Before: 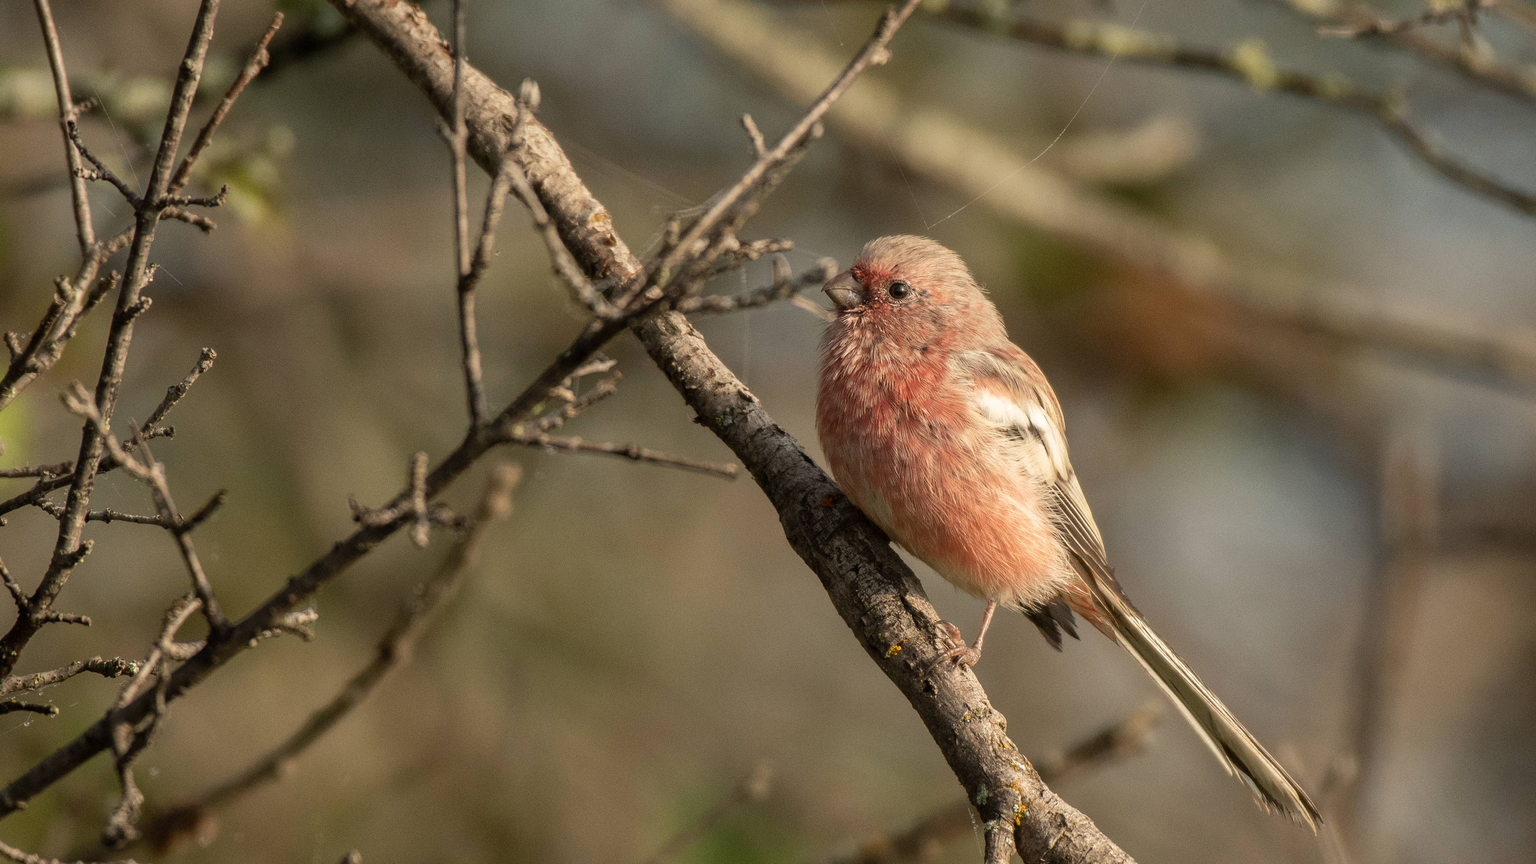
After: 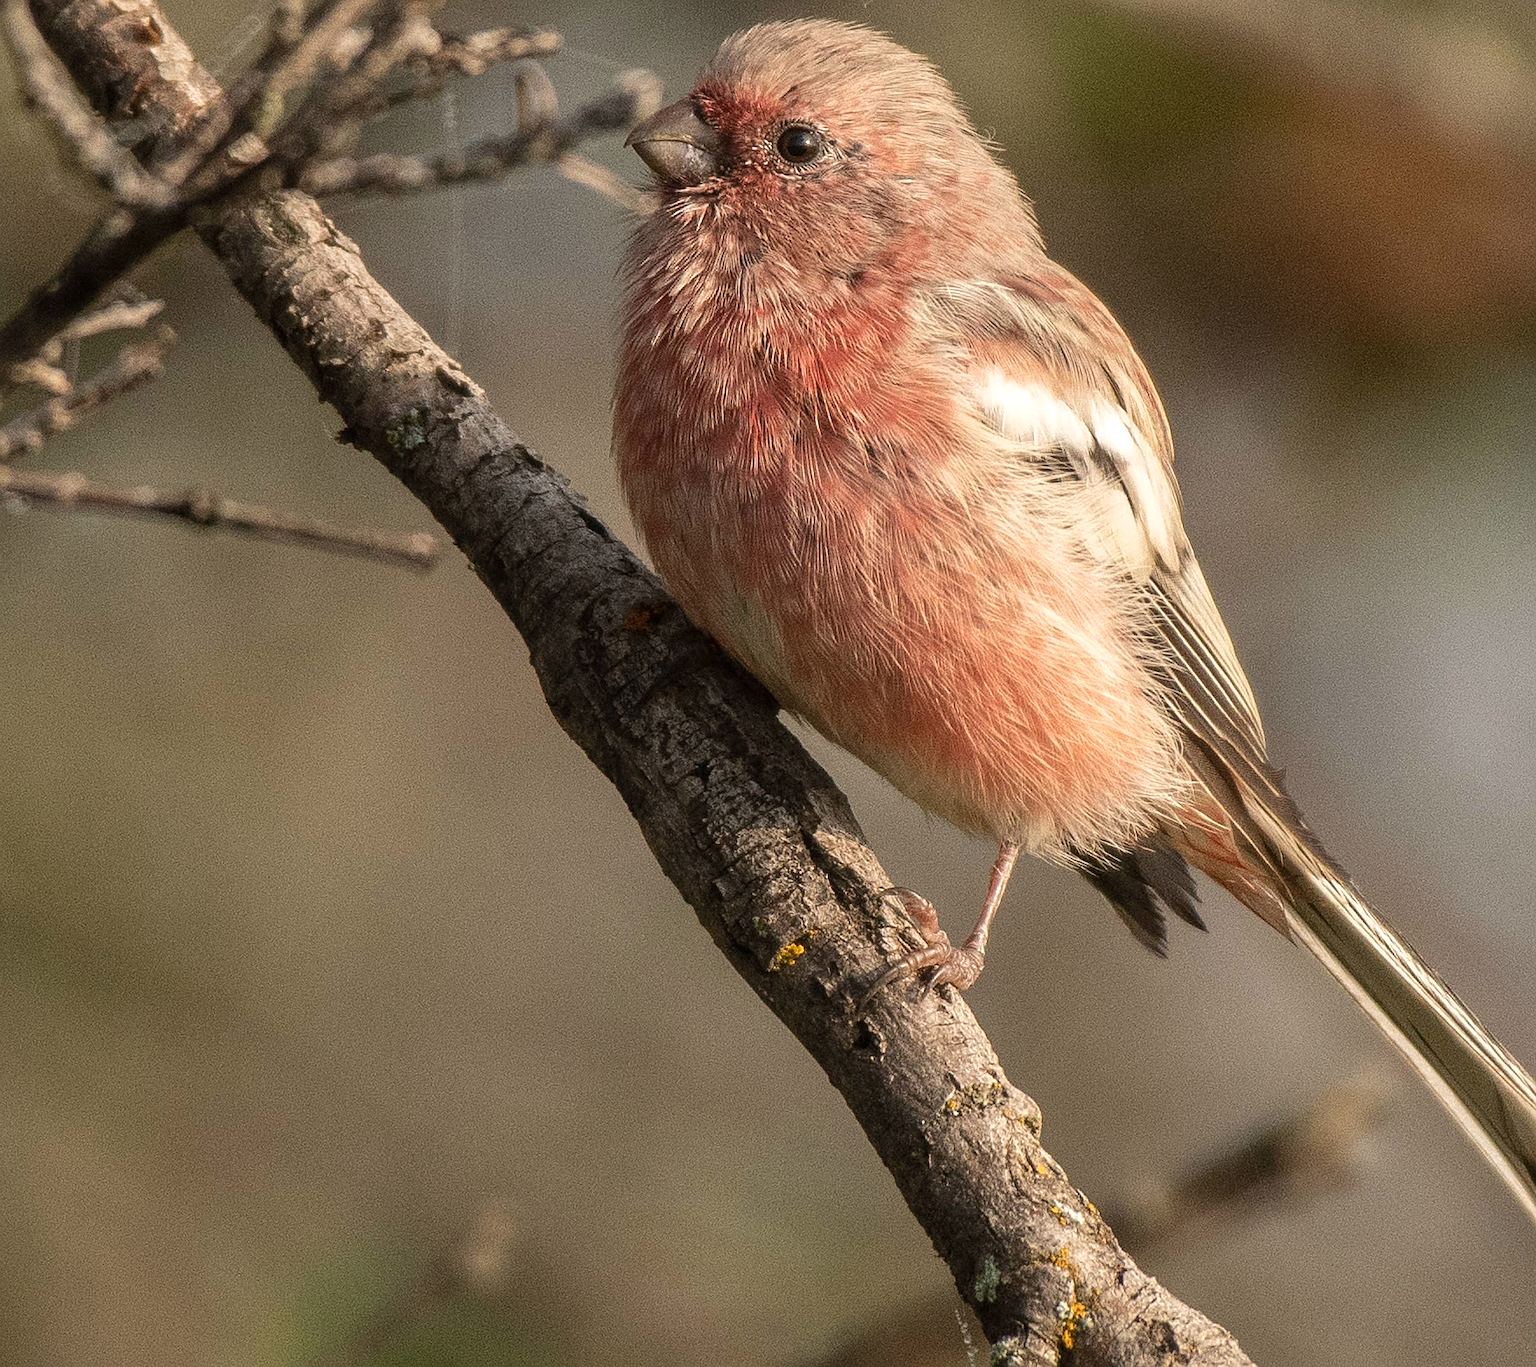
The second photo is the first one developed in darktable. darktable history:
white balance: red 1.009, blue 1.027
crop: left 35.432%, top 26.233%, right 20.145%, bottom 3.432%
exposure: black level correction -0.003, exposure 0.04 EV, compensate highlight preservation false
local contrast: highlights 100%, shadows 100%, detail 120%, midtone range 0.2
sharpen: on, module defaults
